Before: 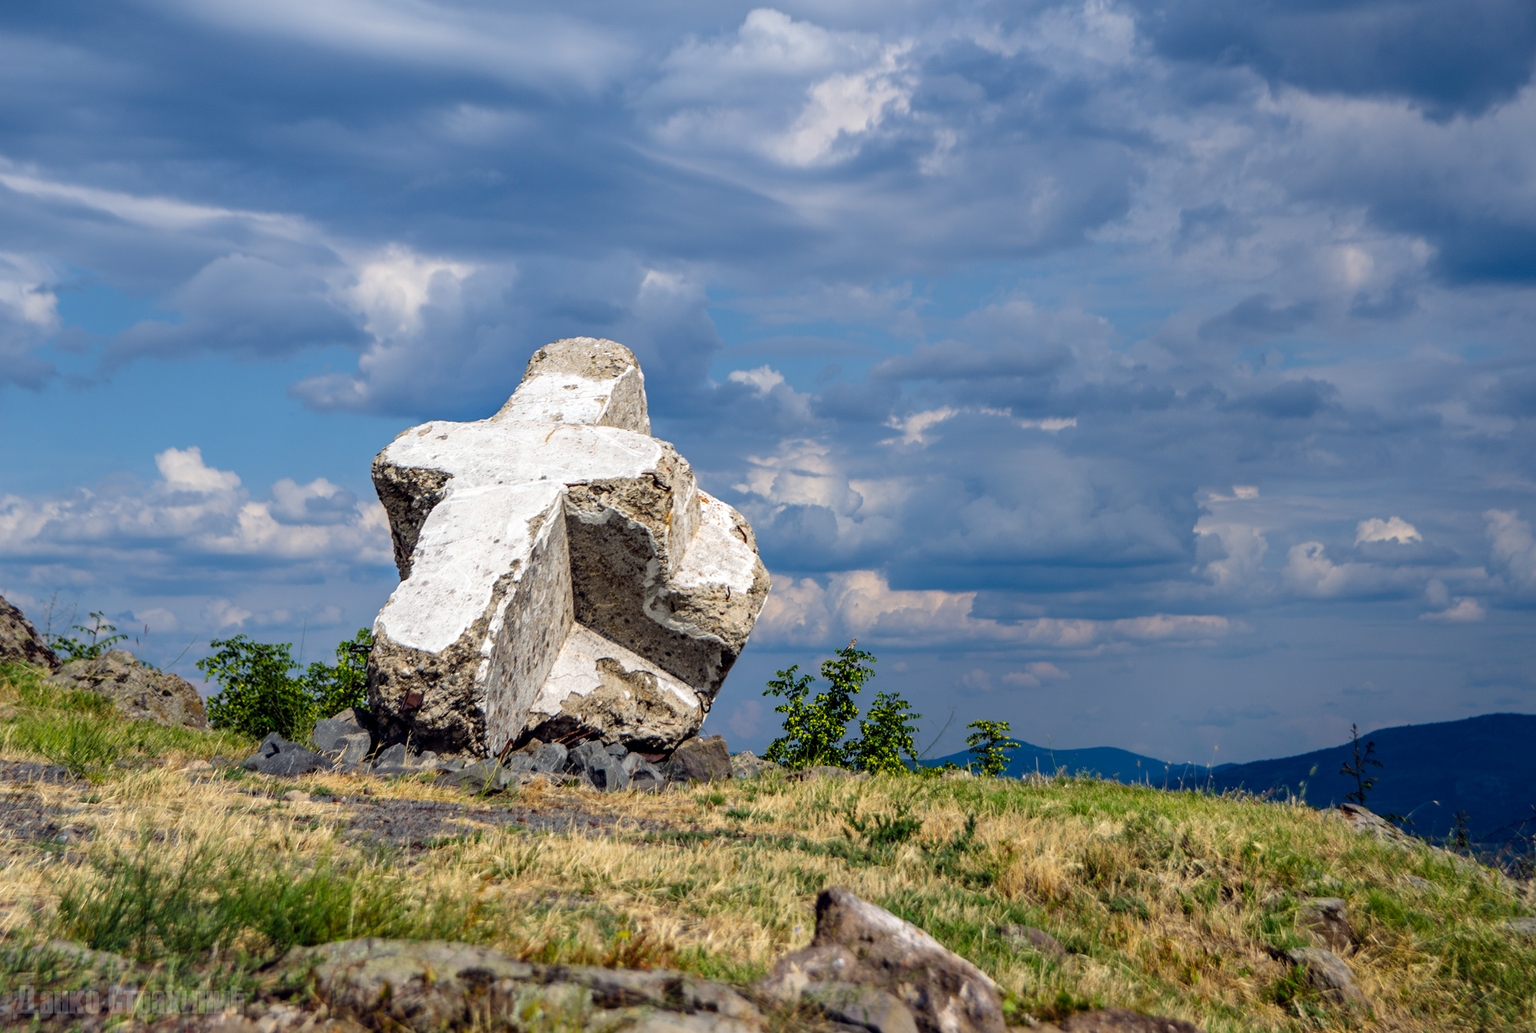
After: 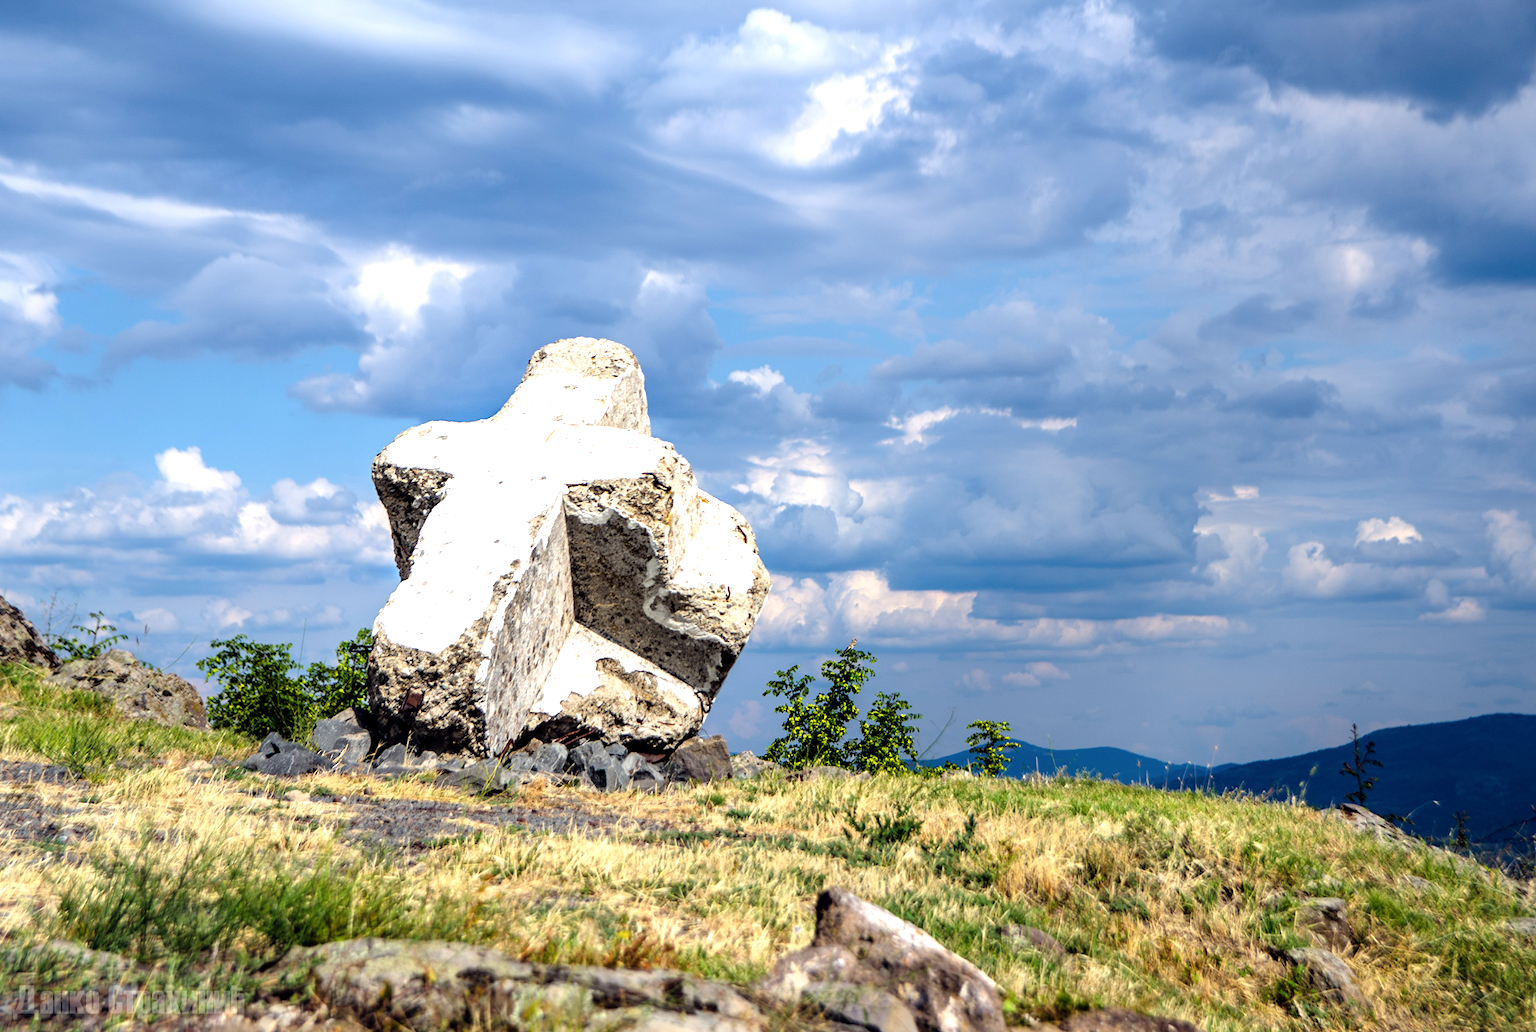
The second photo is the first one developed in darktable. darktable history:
shadows and highlights: shadows -13, white point adjustment 4.16, highlights 26.92
tone equalizer: -8 EV -0.767 EV, -7 EV -0.696 EV, -6 EV -0.621 EV, -5 EV -0.361 EV, -3 EV 0.399 EV, -2 EV 0.6 EV, -1 EV 0.679 EV, +0 EV 0.765 EV
